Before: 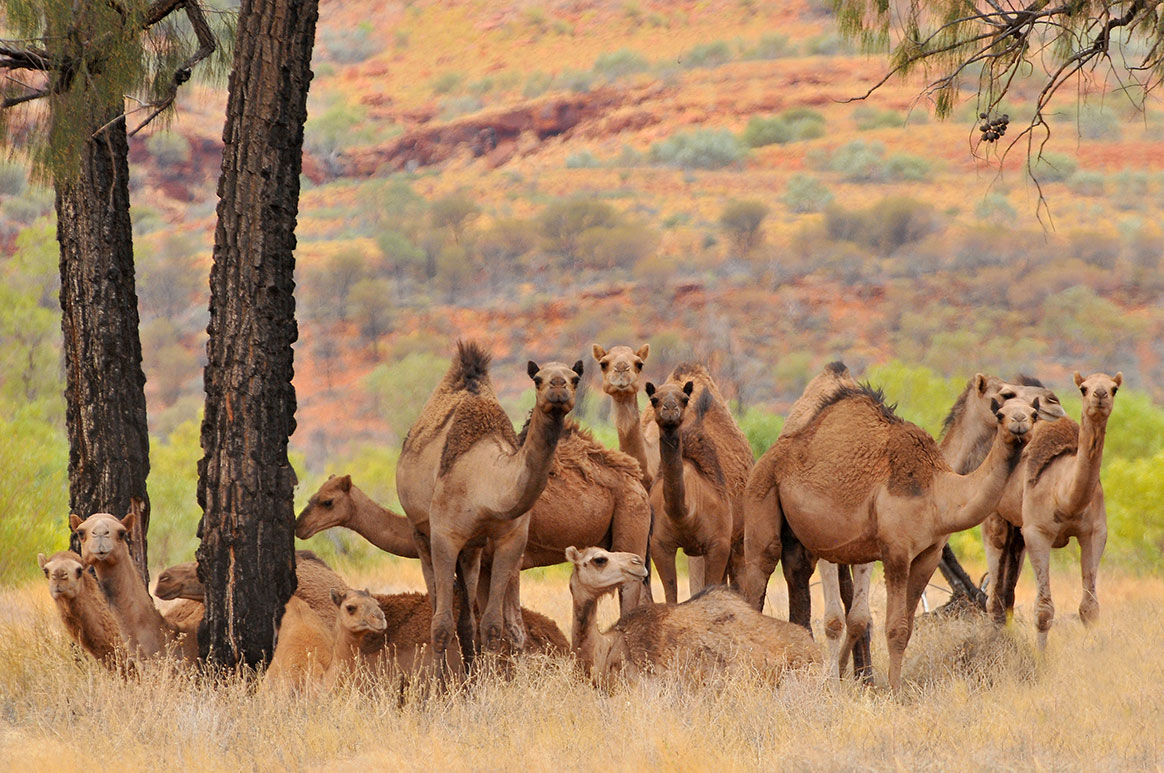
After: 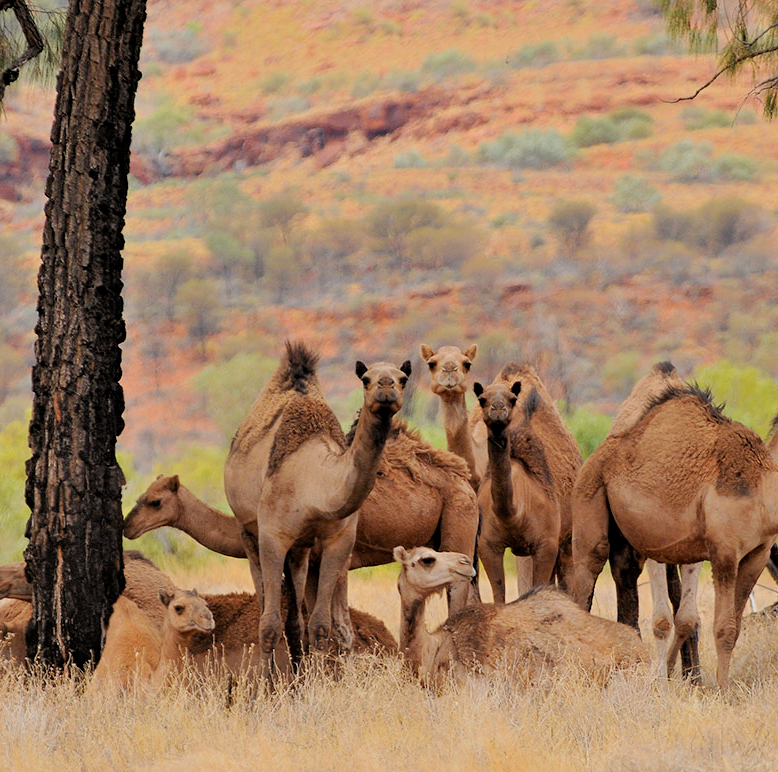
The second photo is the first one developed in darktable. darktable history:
filmic rgb: black relative exposure -7.72 EV, white relative exposure 4.37 EV, threshold 2.94 EV, target black luminance 0%, hardness 3.75, latitude 50.85%, contrast 1.068, highlights saturation mix 9.13%, shadows ↔ highlights balance -0.283%, iterations of high-quality reconstruction 0, enable highlight reconstruction true
crop and rotate: left 14.843%, right 18.279%
